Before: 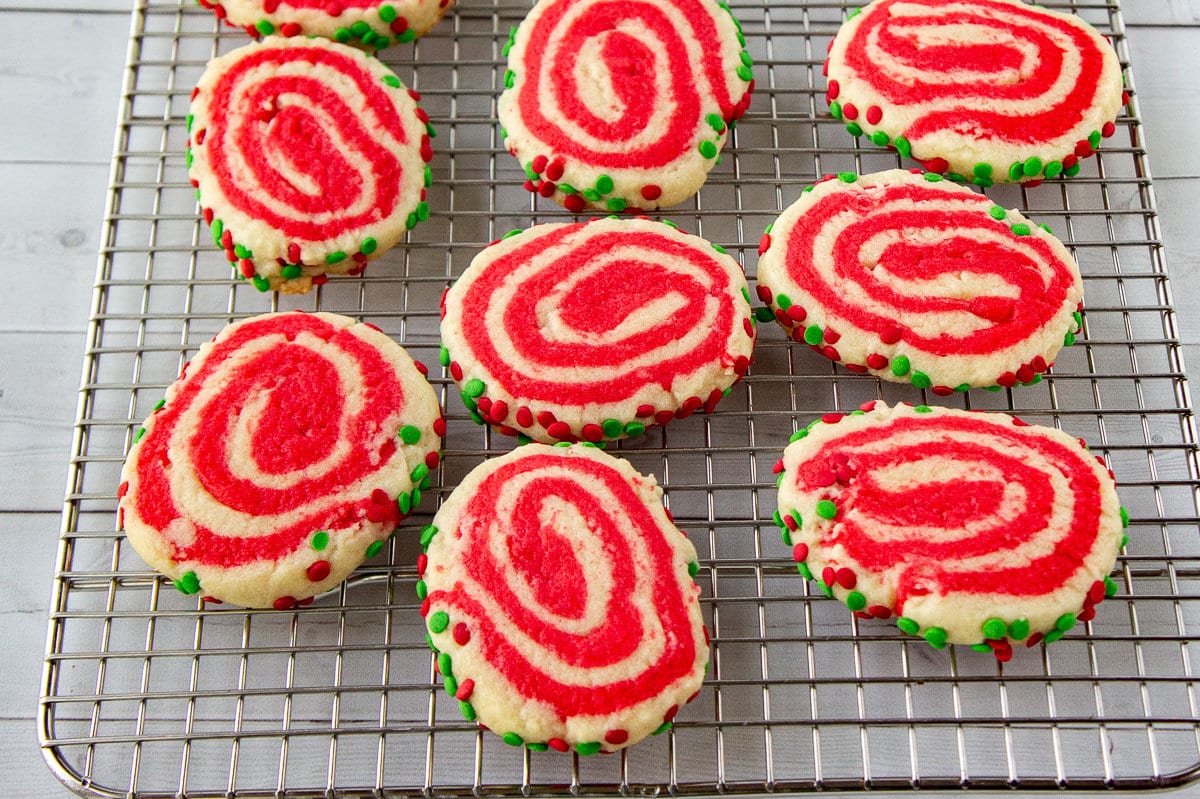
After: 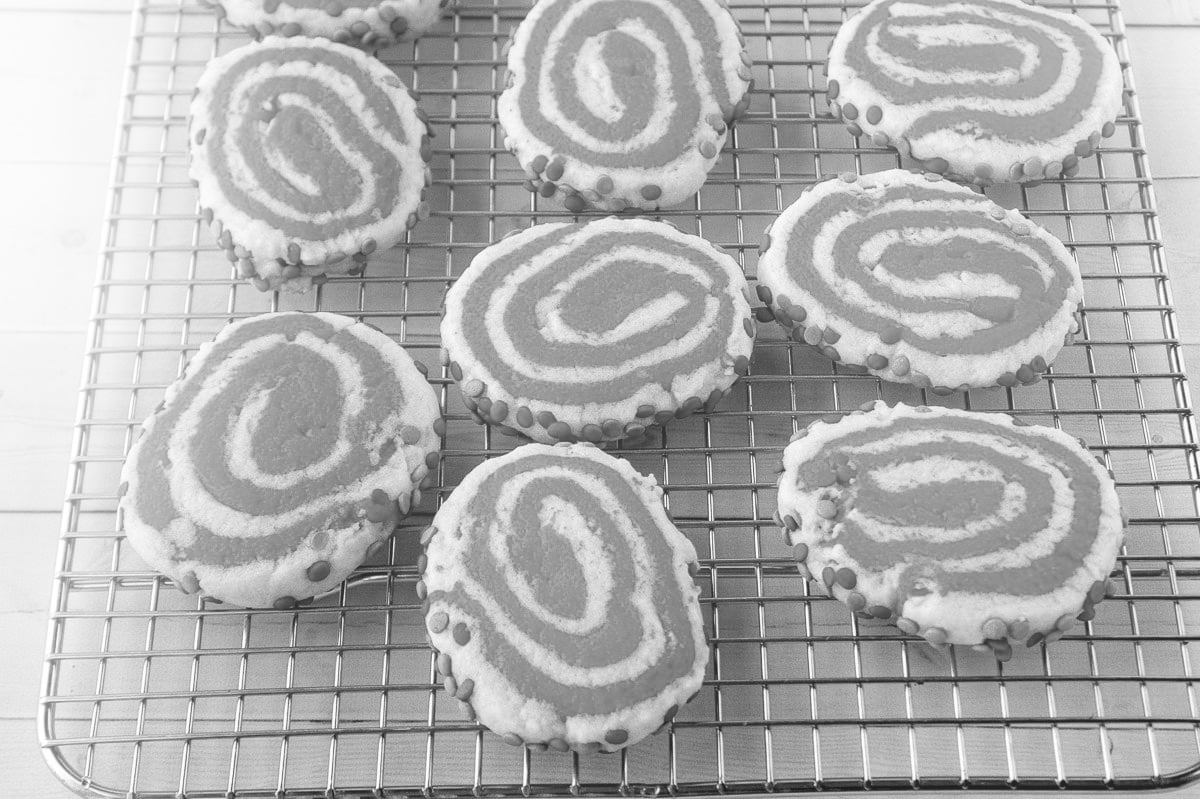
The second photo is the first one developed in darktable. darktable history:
contrast brightness saturation: saturation -1
bloom: on, module defaults
